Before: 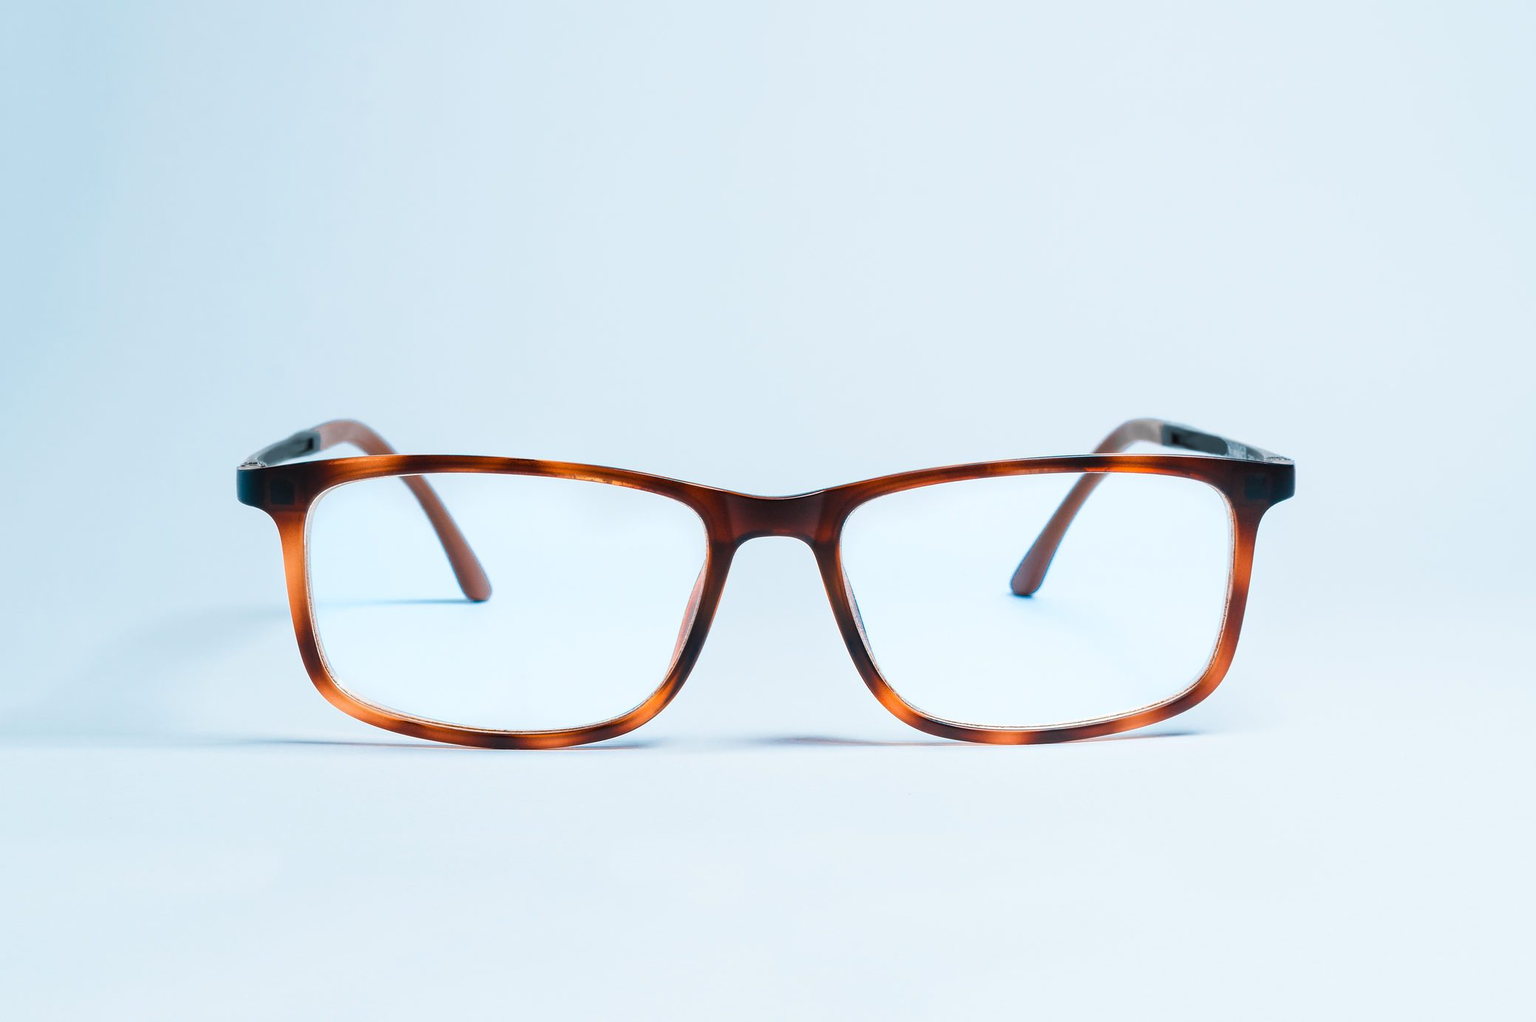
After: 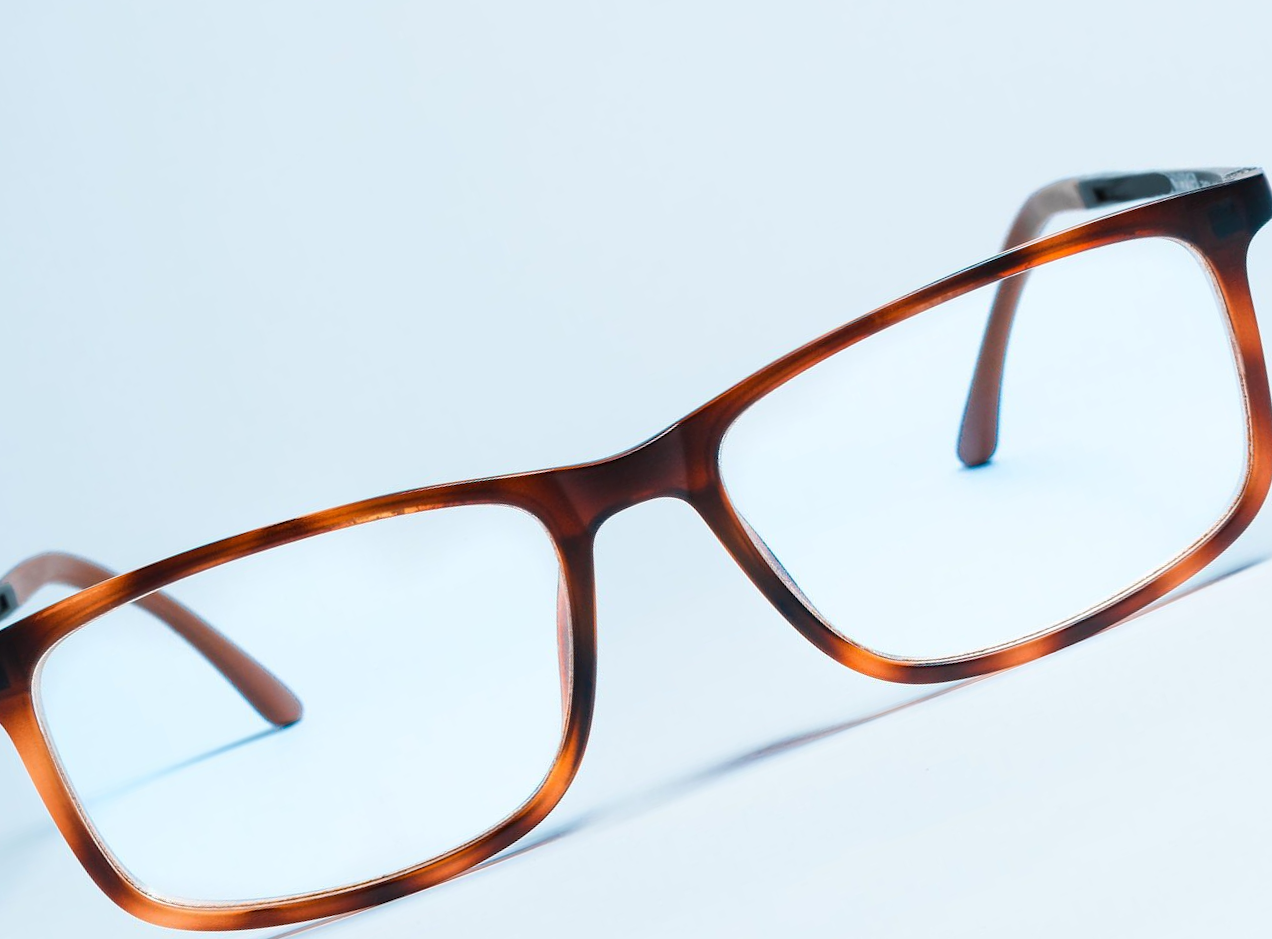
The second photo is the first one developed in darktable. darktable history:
crop and rotate: angle 20.04°, left 6.936%, right 3.976%, bottom 1.16%
